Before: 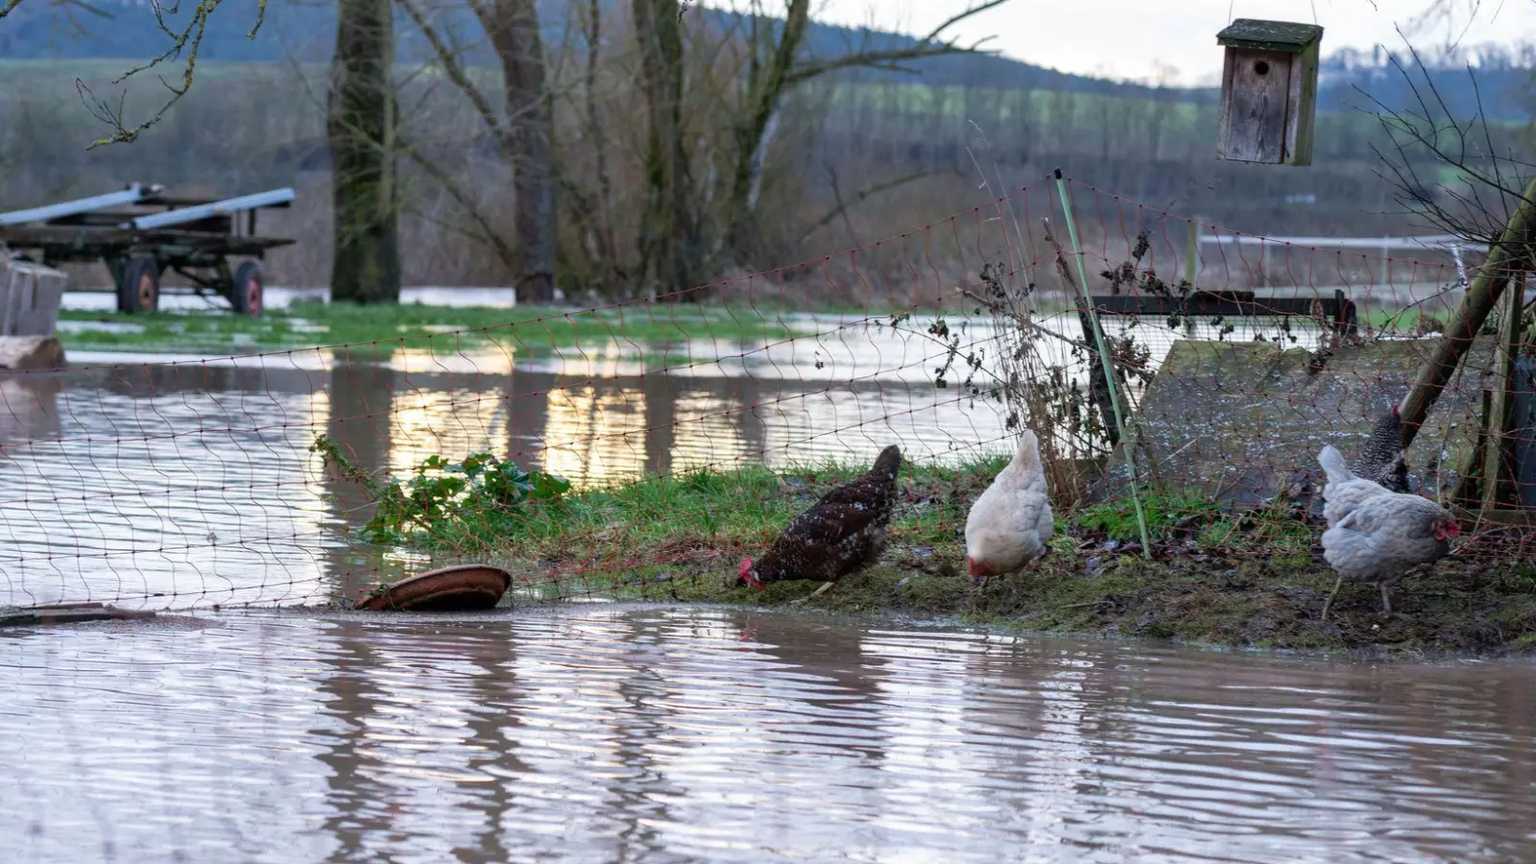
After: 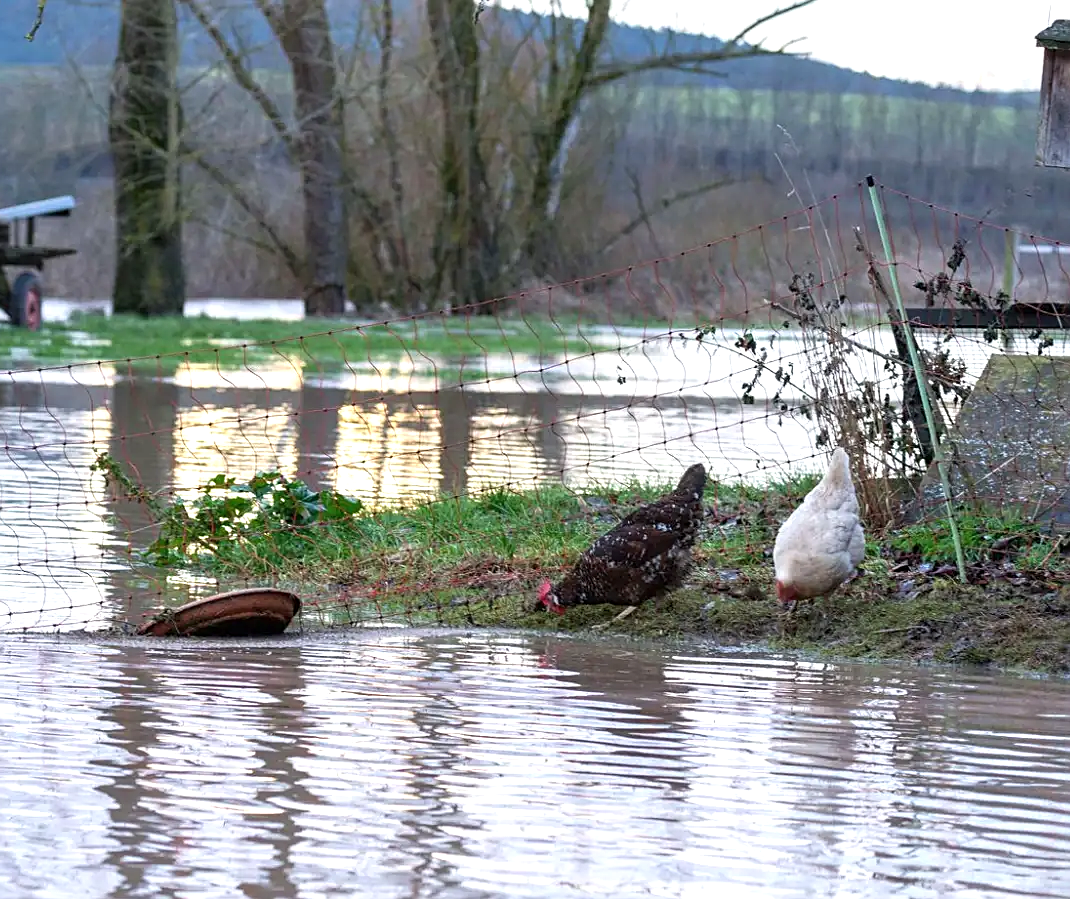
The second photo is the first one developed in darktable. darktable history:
sharpen: on, module defaults
crop and rotate: left 14.508%, right 18.606%
exposure: black level correction 0, exposure 0.499 EV, compensate highlight preservation false
